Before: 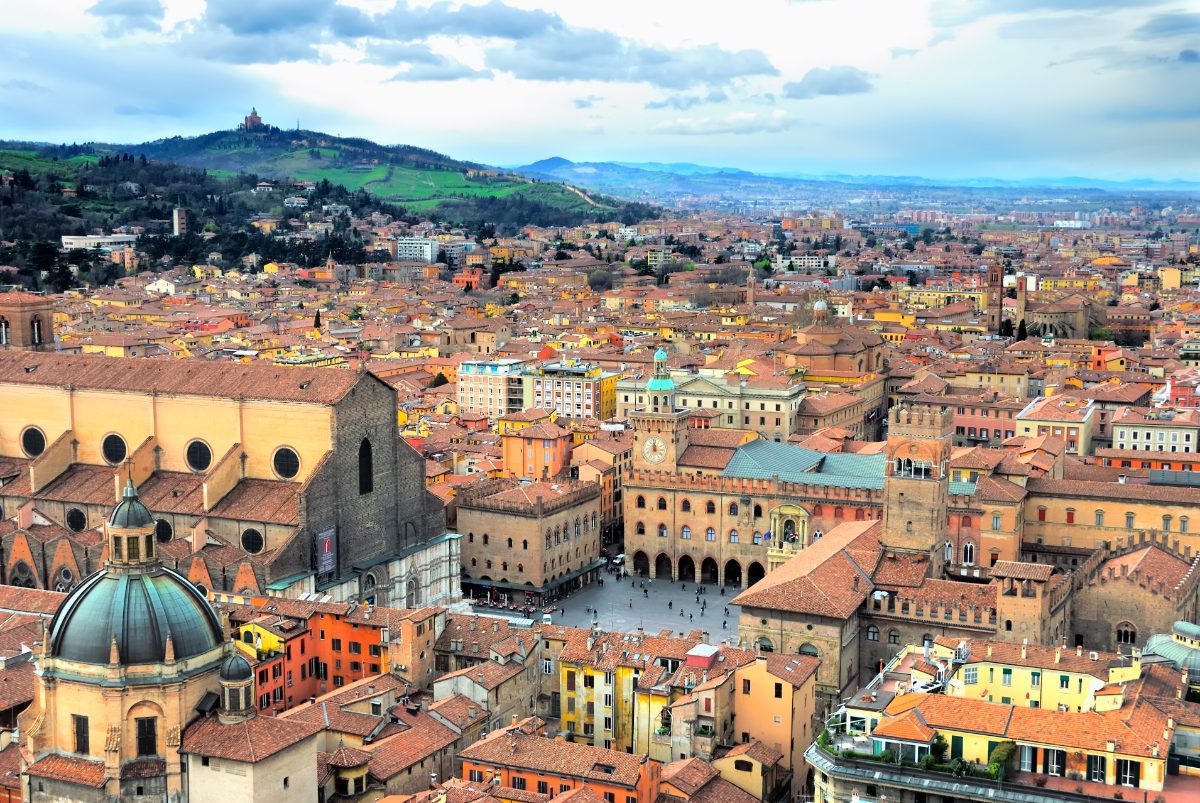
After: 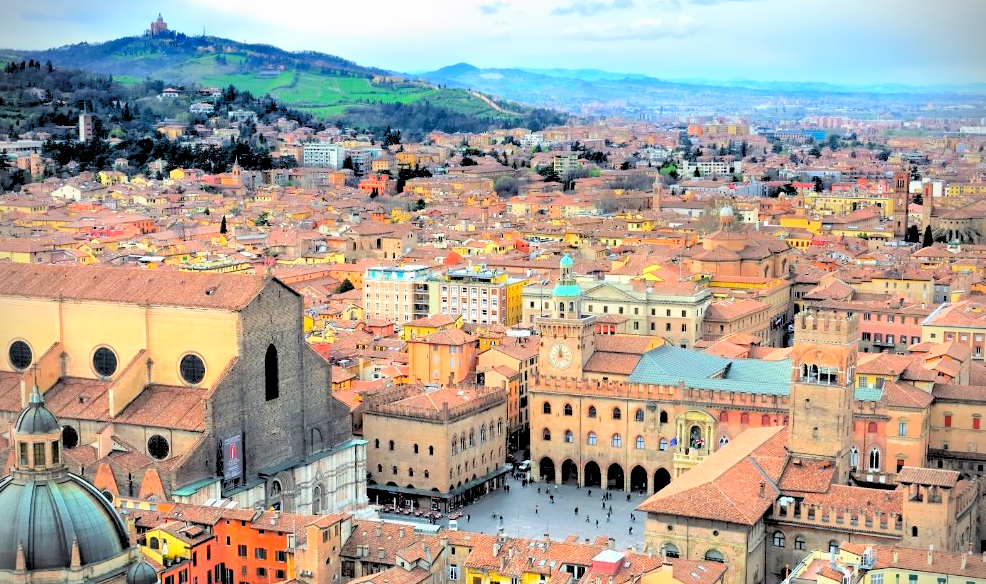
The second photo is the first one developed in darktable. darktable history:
crop: left 7.854%, top 11.726%, right 9.94%, bottom 15.483%
vignetting: dithering 8-bit output
levels: levels [0.093, 0.434, 0.988]
